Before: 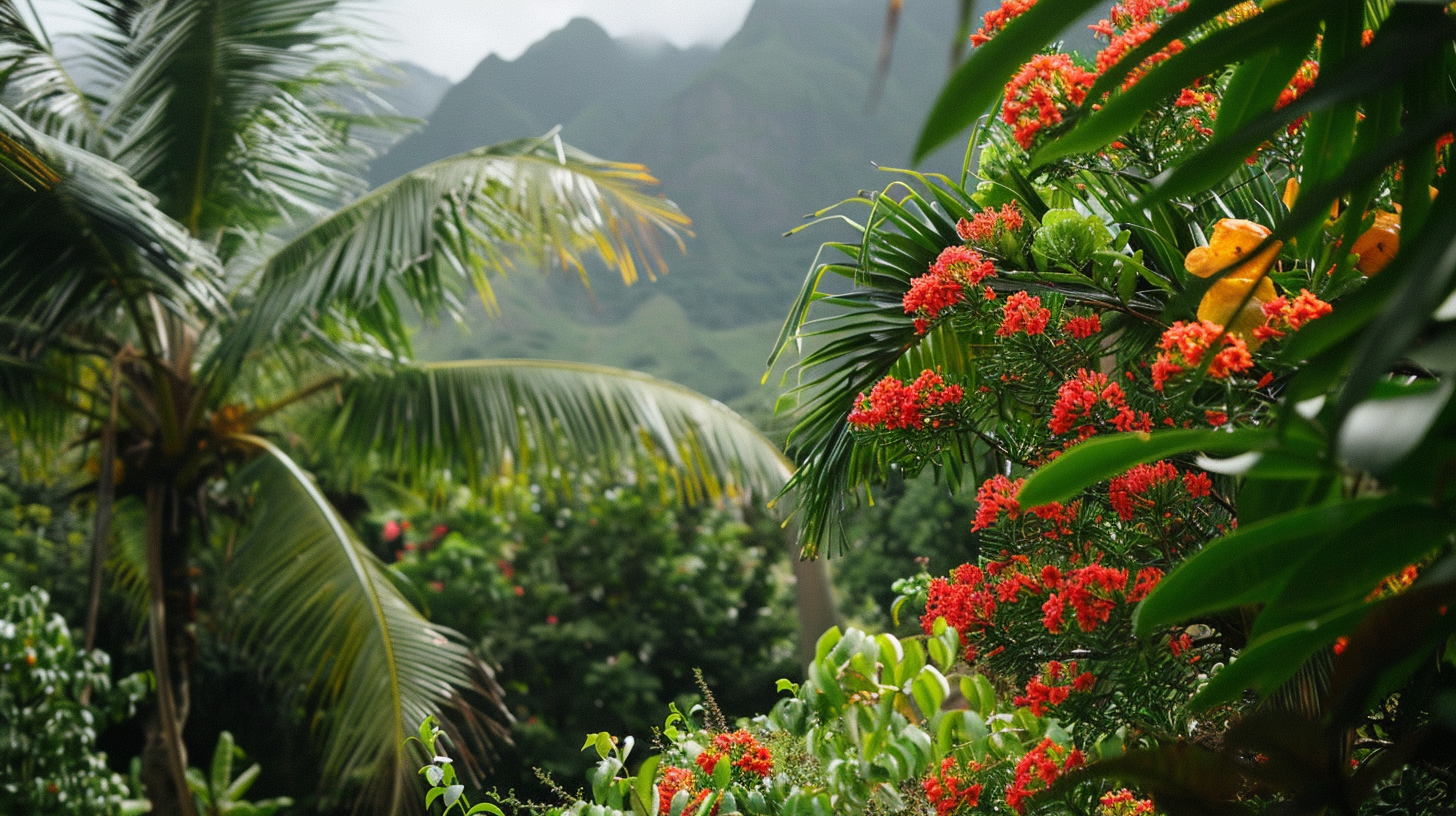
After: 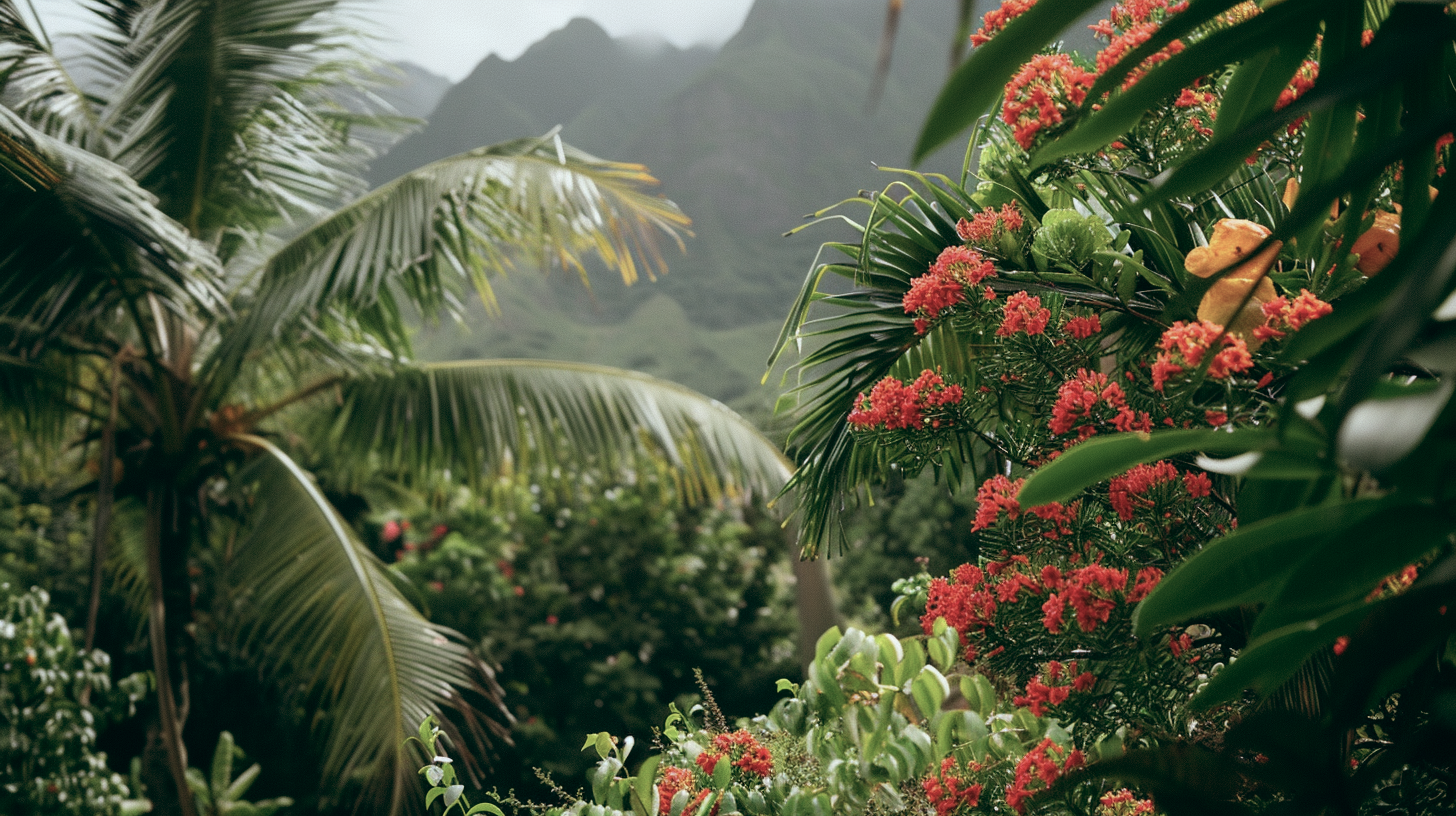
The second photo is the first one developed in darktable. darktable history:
color balance: lift [1, 0.994, 1.002, 1.006], gamma [0.957, 1.081, 1.016, 0.919], gain [0.97, 0.972, 1.01, 1.028], input saturation 91.06%, output saturation 79.8%
exposure: compensate highlight preservation false
